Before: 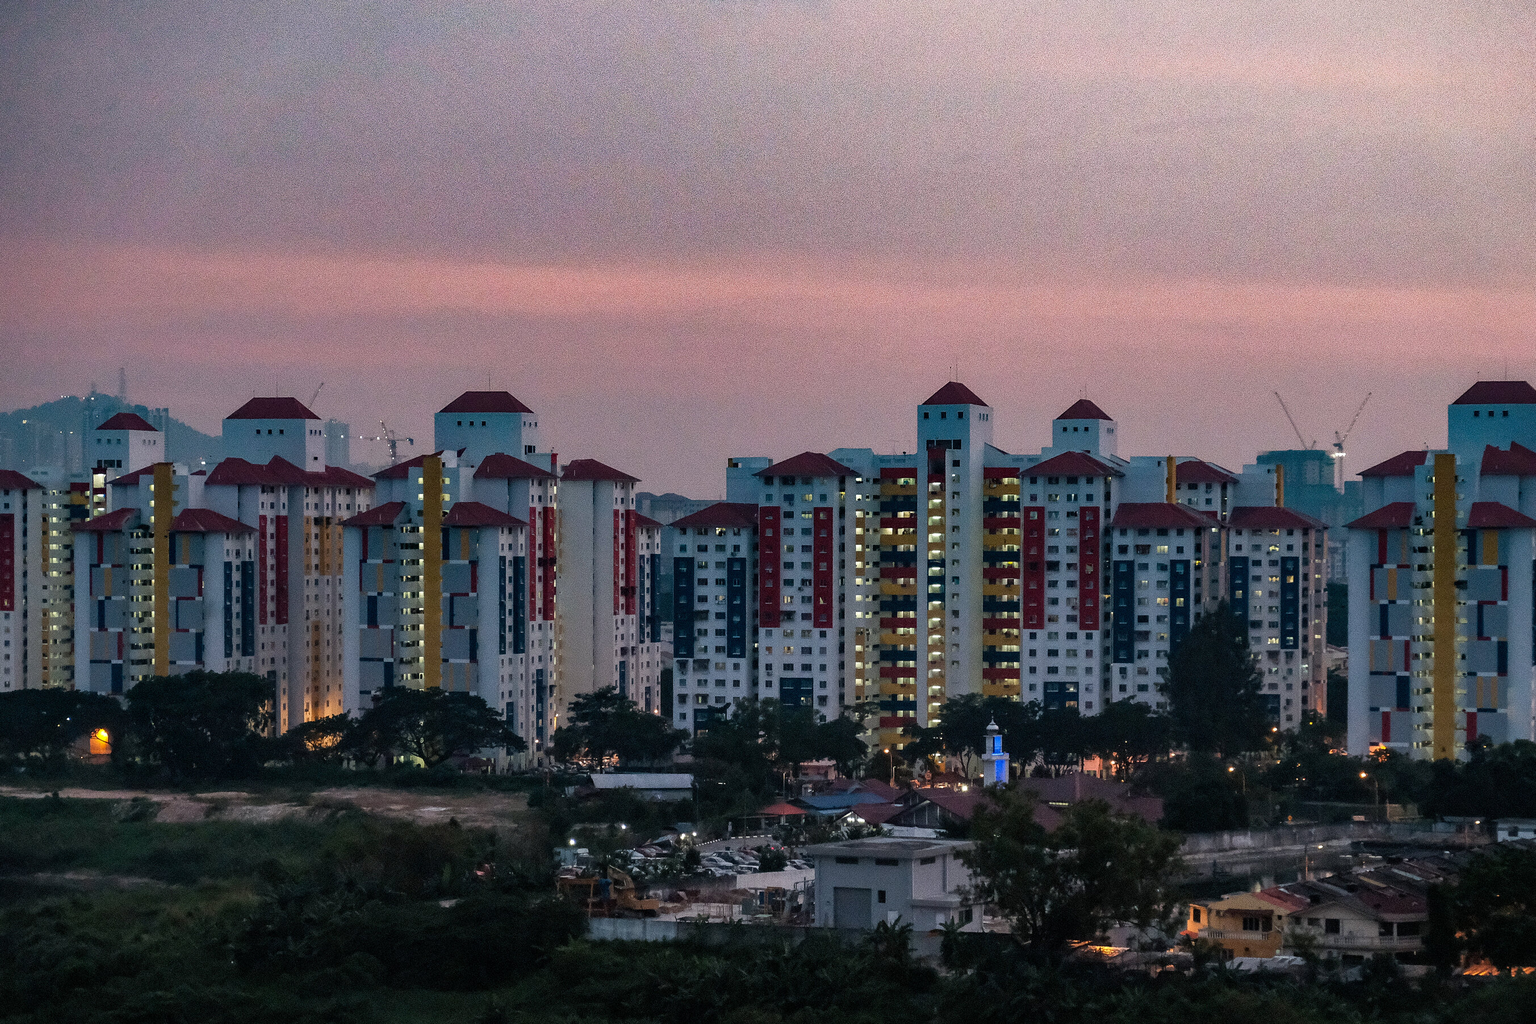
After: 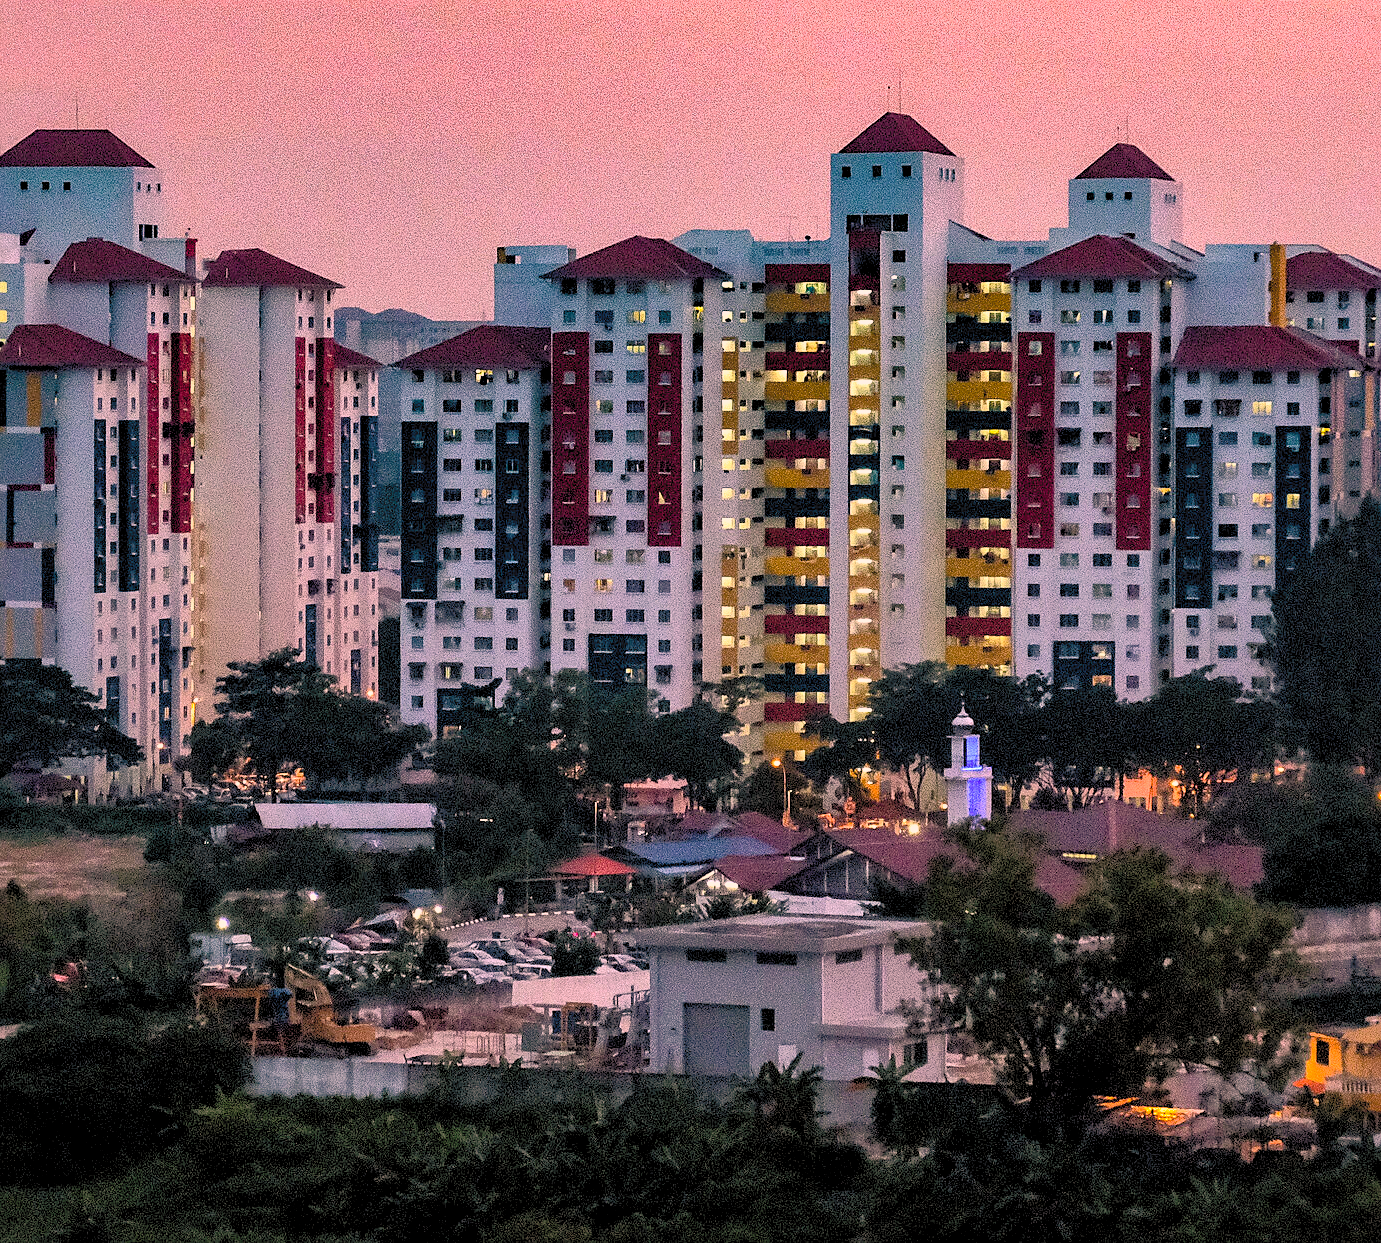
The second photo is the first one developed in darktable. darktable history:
exposure: exposure 0.175 EV, compensate highlight preservation false
crop and rotate: left 29.078%, top 31.087%, right 19.85%
color correction: highlights a* 17.76, highlights b* 18.39
sharpen: amount 0.215
color balance rgb: shadows lift › hue 87.95°, highlights gain › chroma 2.041%, highlights gain › hue 294.22°, global offset › luminance -0.504%, linear chroma grading › global chroma 15.464%, perceptual saturation grading › global saturation 20%, perceptual saturation grading › highlights -25.23%, perceptual saturation grading › shadows 24.36%, global vibrance 5.747%, contrast 3.353%
shadows and highlights: shadows 39.84, highlights -59.93
contrast brightness saturation: contrast 0.376, brightness 0.541
